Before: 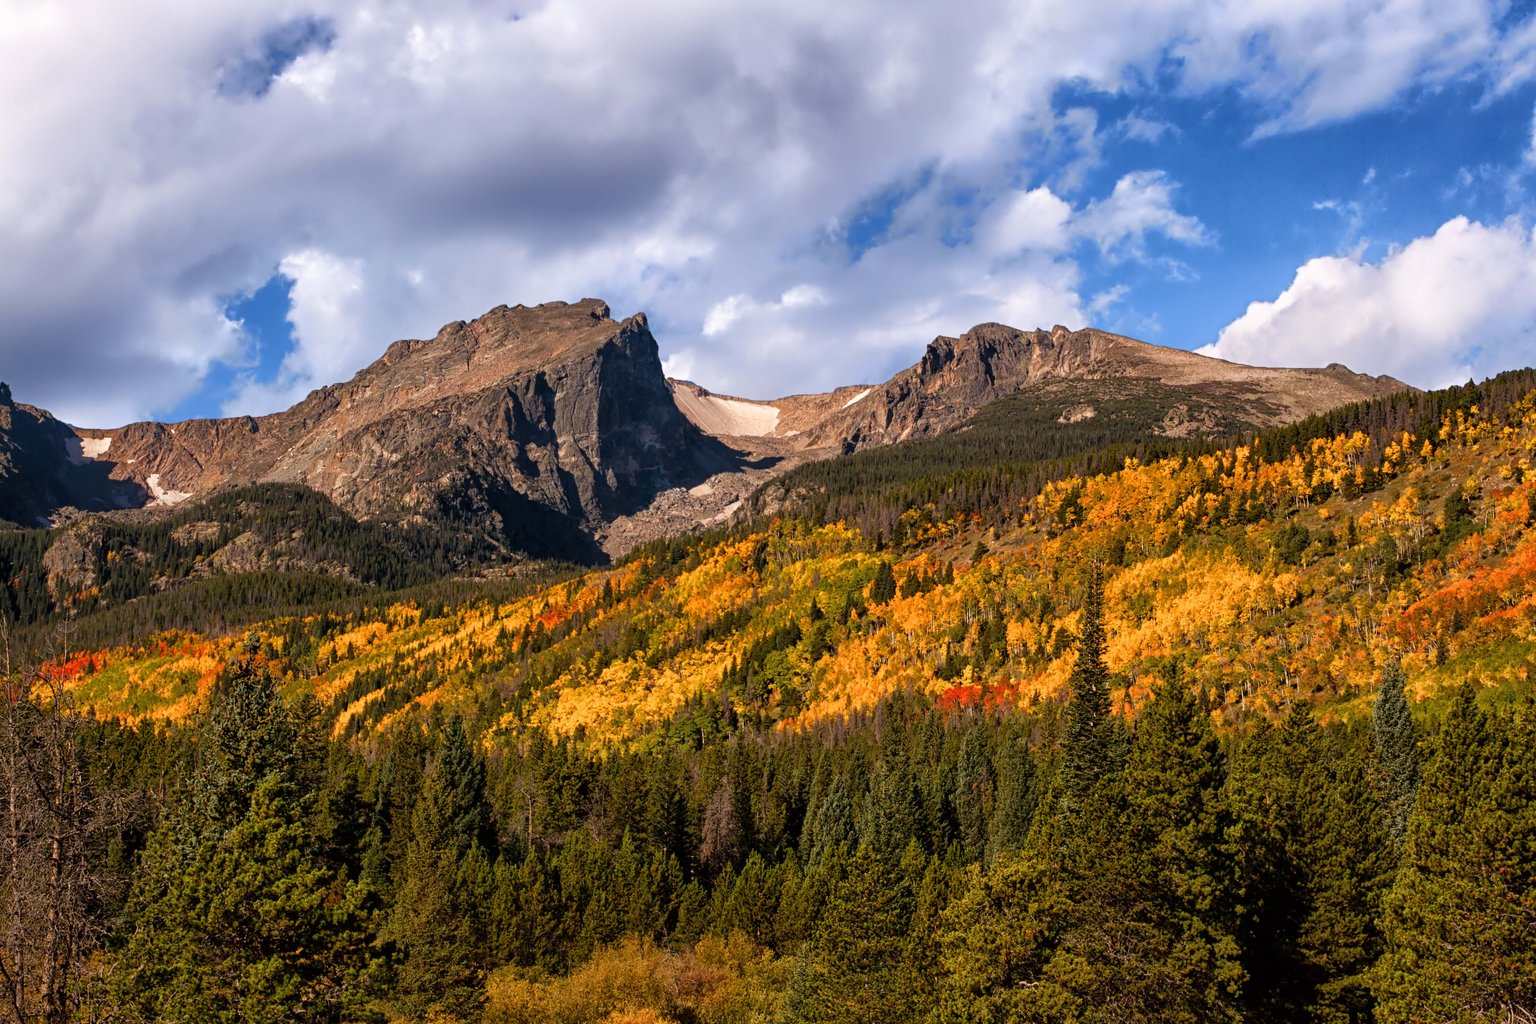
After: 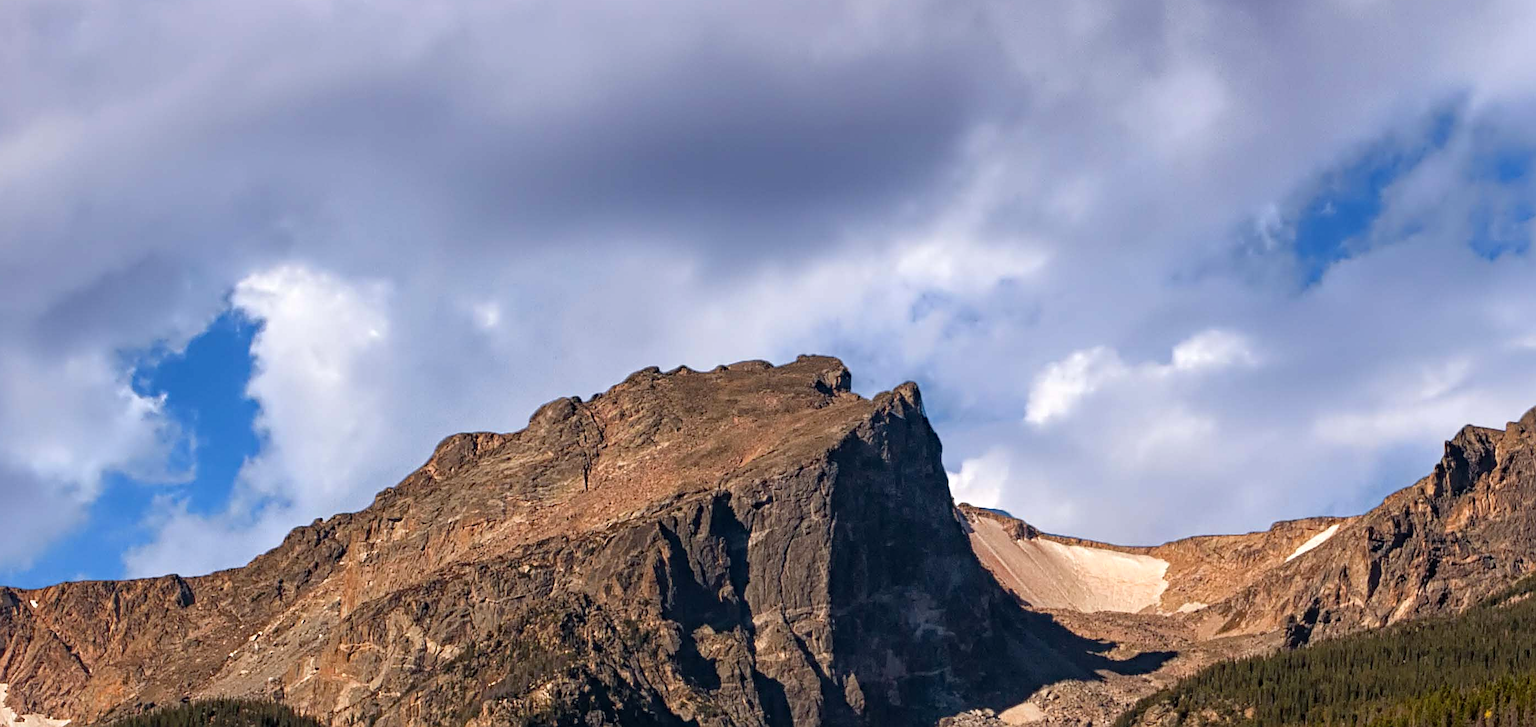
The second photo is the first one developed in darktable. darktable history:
crop: left 10.09%, top 10.637%, right 36.451%, bottom 51.365%
haze removal: compatibility mode true, adaptive false
sharpen: on, module defaults
